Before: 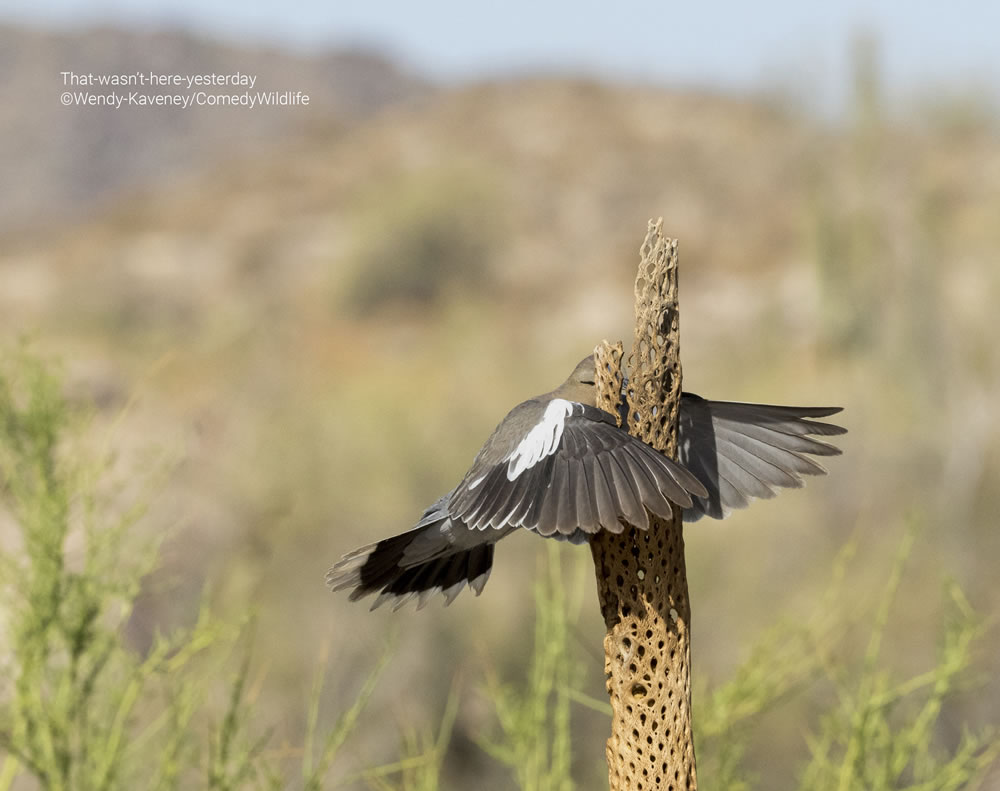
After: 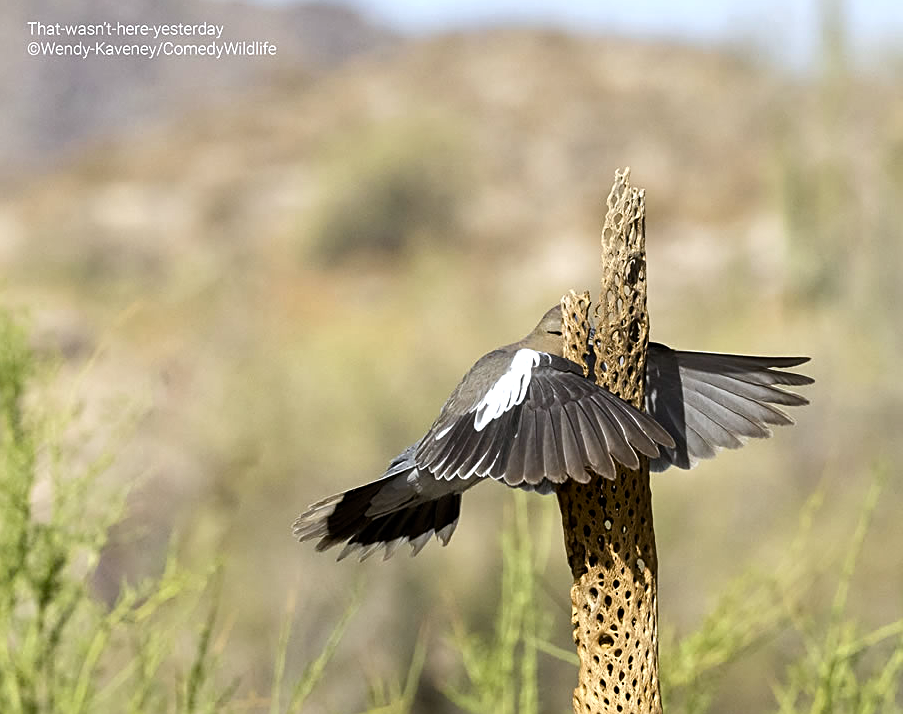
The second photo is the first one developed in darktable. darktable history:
sharpen: on, module defaults
crop: left 3.305%, top 6.436%, right 6.389%, bottom 3.258%
color balance rgb: shadows lift › luminance -20%, power › hue 72.24°, highlights gain › luminance 15%, global offset › hue 171.6°, perceptual saturation grading › highlights -15%, perceptual saturation grading › shadows 25%, global vibrance 30%, contrast 10%
white balance: red 0.983, blue 1.036
